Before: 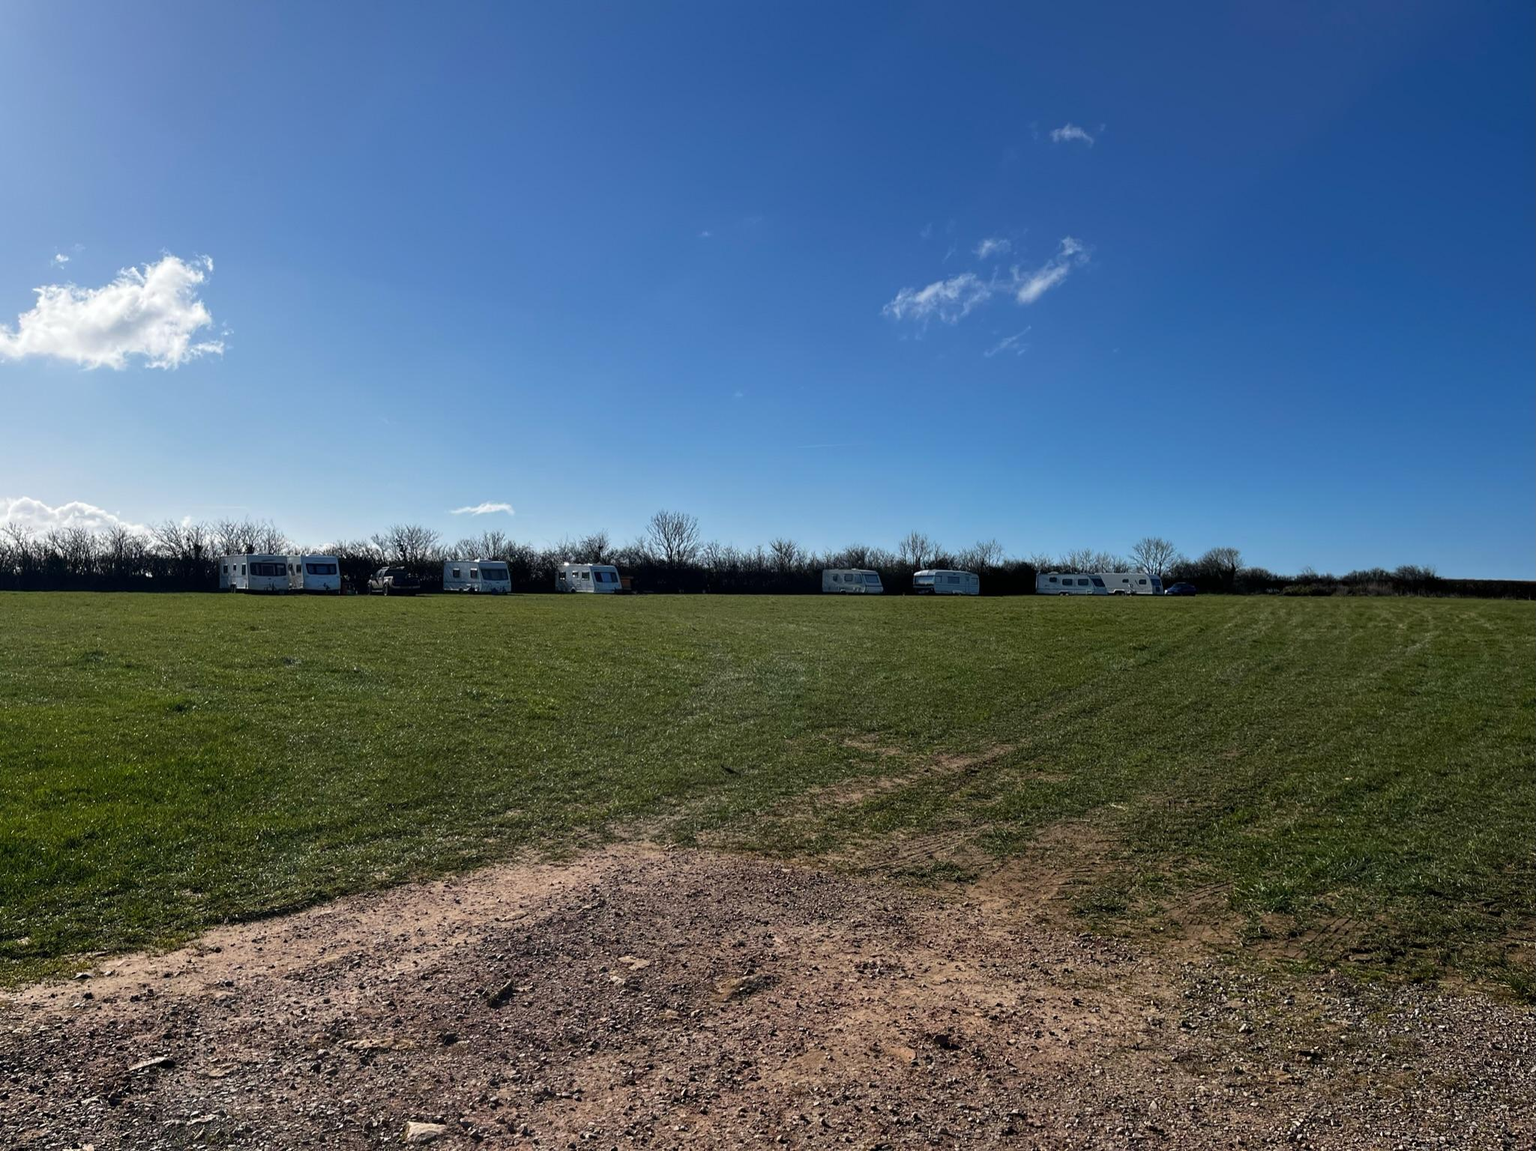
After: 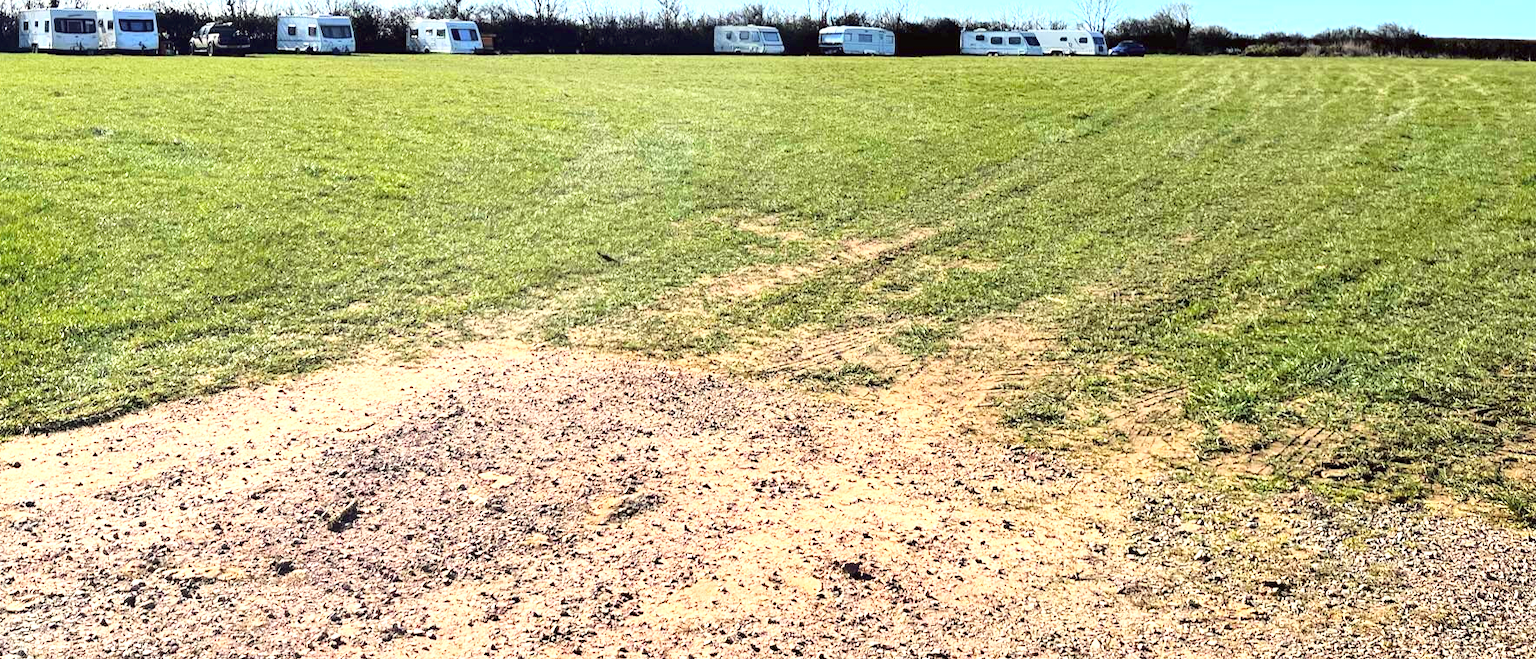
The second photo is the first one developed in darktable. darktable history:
base curve: curves: ch0 [(0, 0) (0.028, 0.03) (0.121, 0.232) (0.46, 0.748) (0.859, 0.968) (1, 1)]
color correction: highlights a* -1.13, highlights b* 4.54, shadows a* 3.51
crop and rotate: left 13.26%, top 47.55%, bottom 2.757%
exposure: black level correction 0, exposure 1.998 EV, compensate highlight preservation false
